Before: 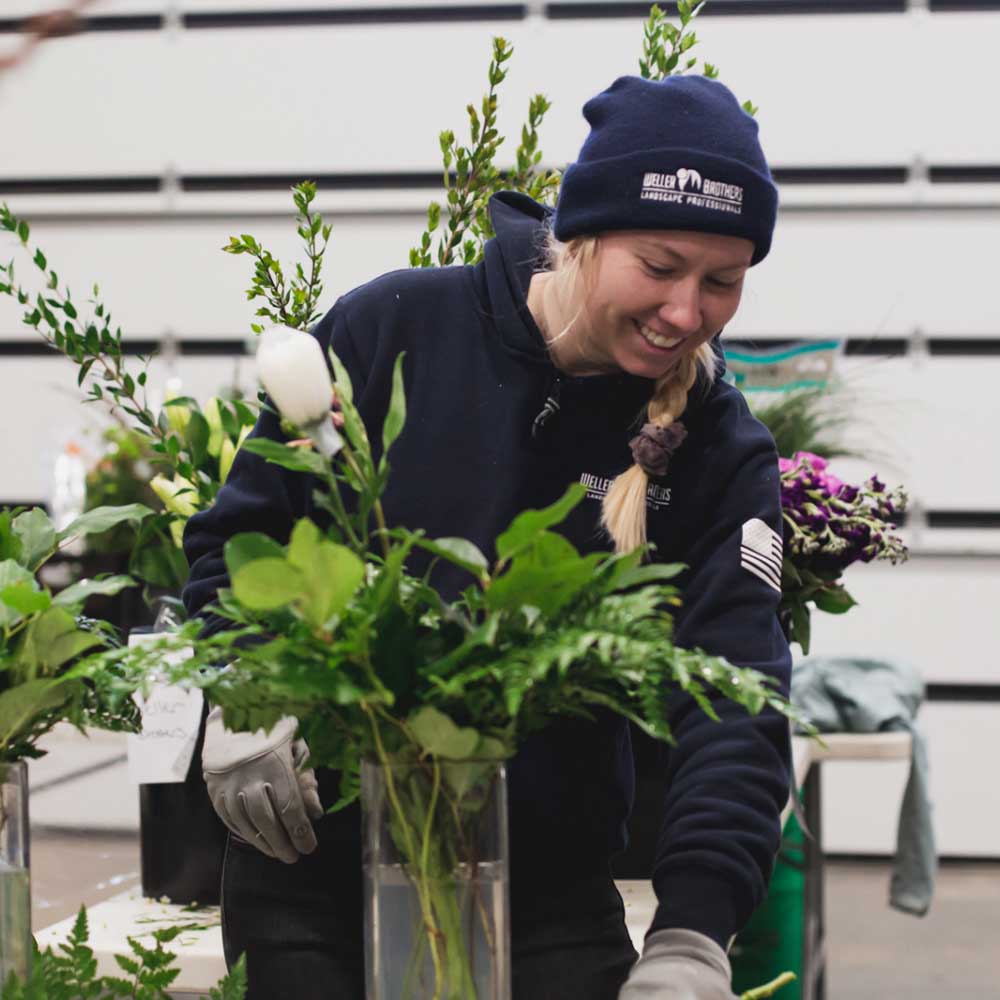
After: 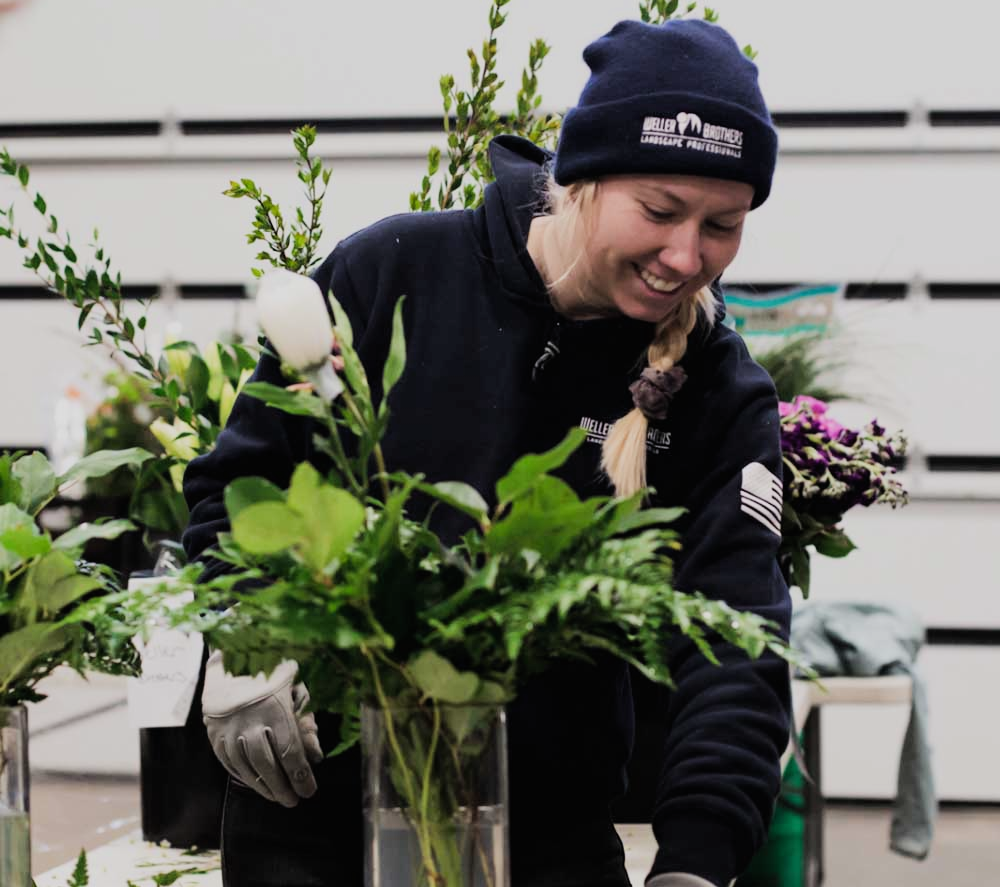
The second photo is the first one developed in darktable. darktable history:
tone equalizer: -8 EV -0.417 EV, -7 EV -0.389 EV, -6 EV -0.333 EV, -5 EV -0.222 EV, -3 EV 0.222 EV, -2 EV 0.333 EV, -1 EV 0.389 EV, +0 EV 0.417 EV, edges refinement/feathering 500, mask exposure compensation -1.57 EV, preserve details no
filmic rgb: black relative exposure -7.65 EV, white relative exposure 4.56 EV, hardness 3.61
crop and rotate: top 5.609%, bottom 5.609%
